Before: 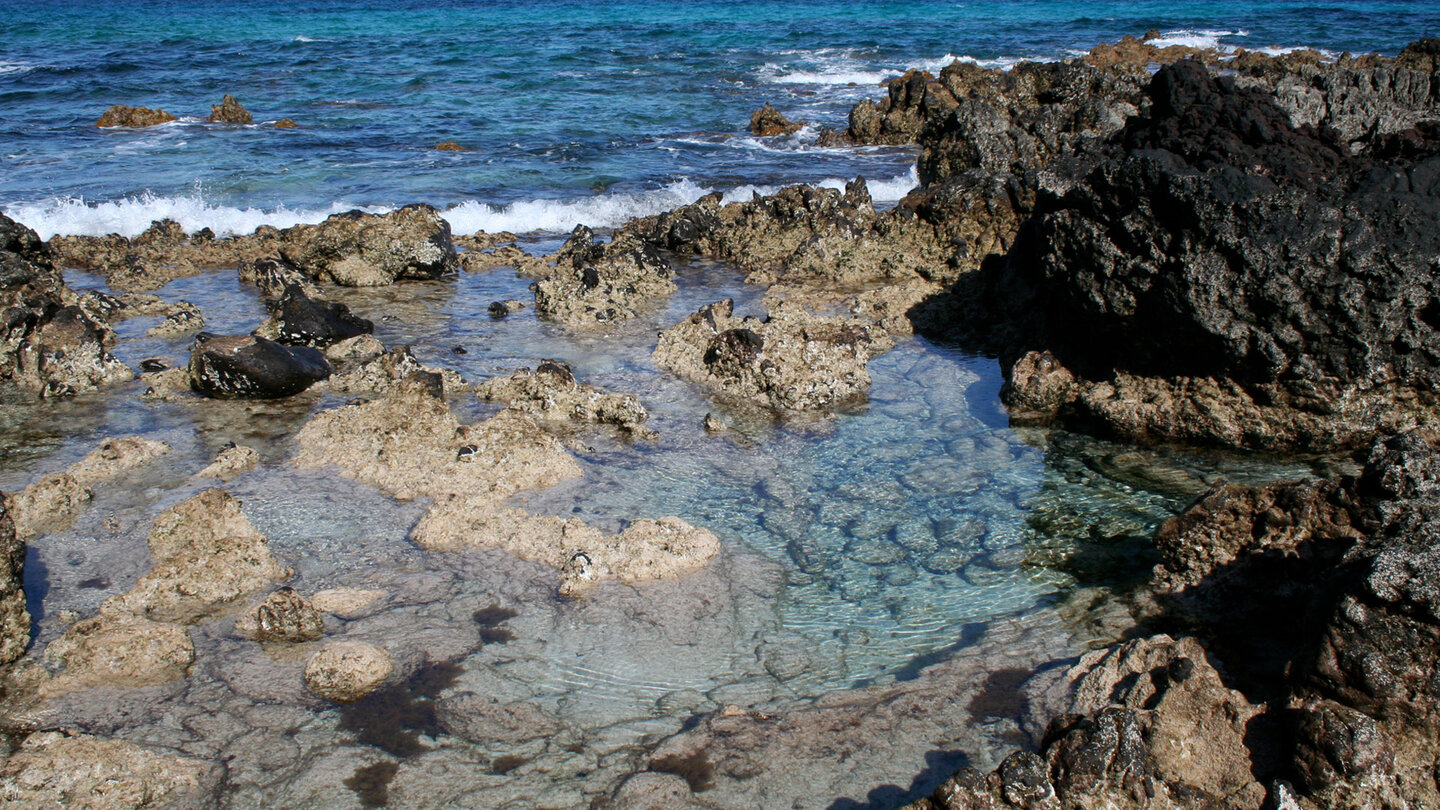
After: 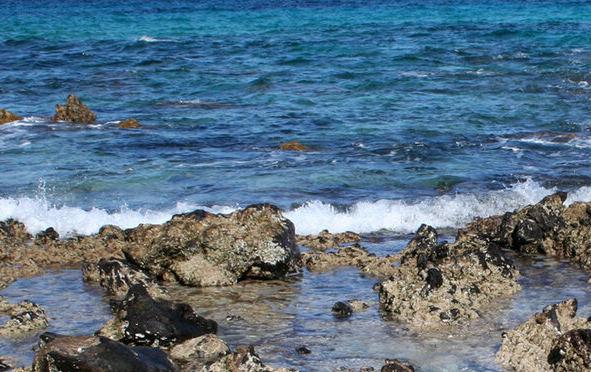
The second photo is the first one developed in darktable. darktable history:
crop and rotate: left 10.878%, top 0.065%, right 48.066%, bottom 53.901%
